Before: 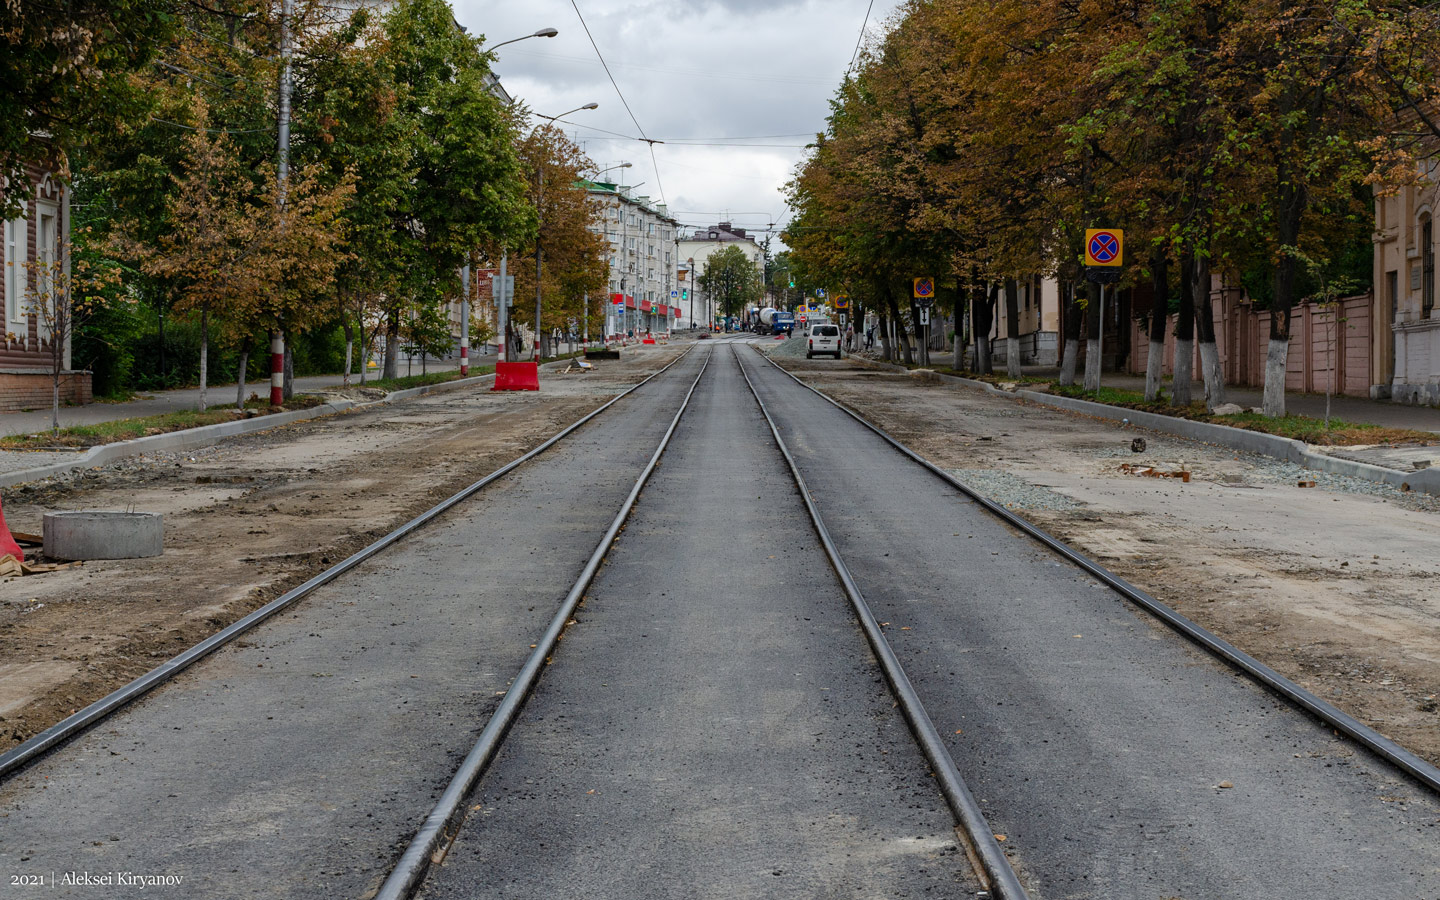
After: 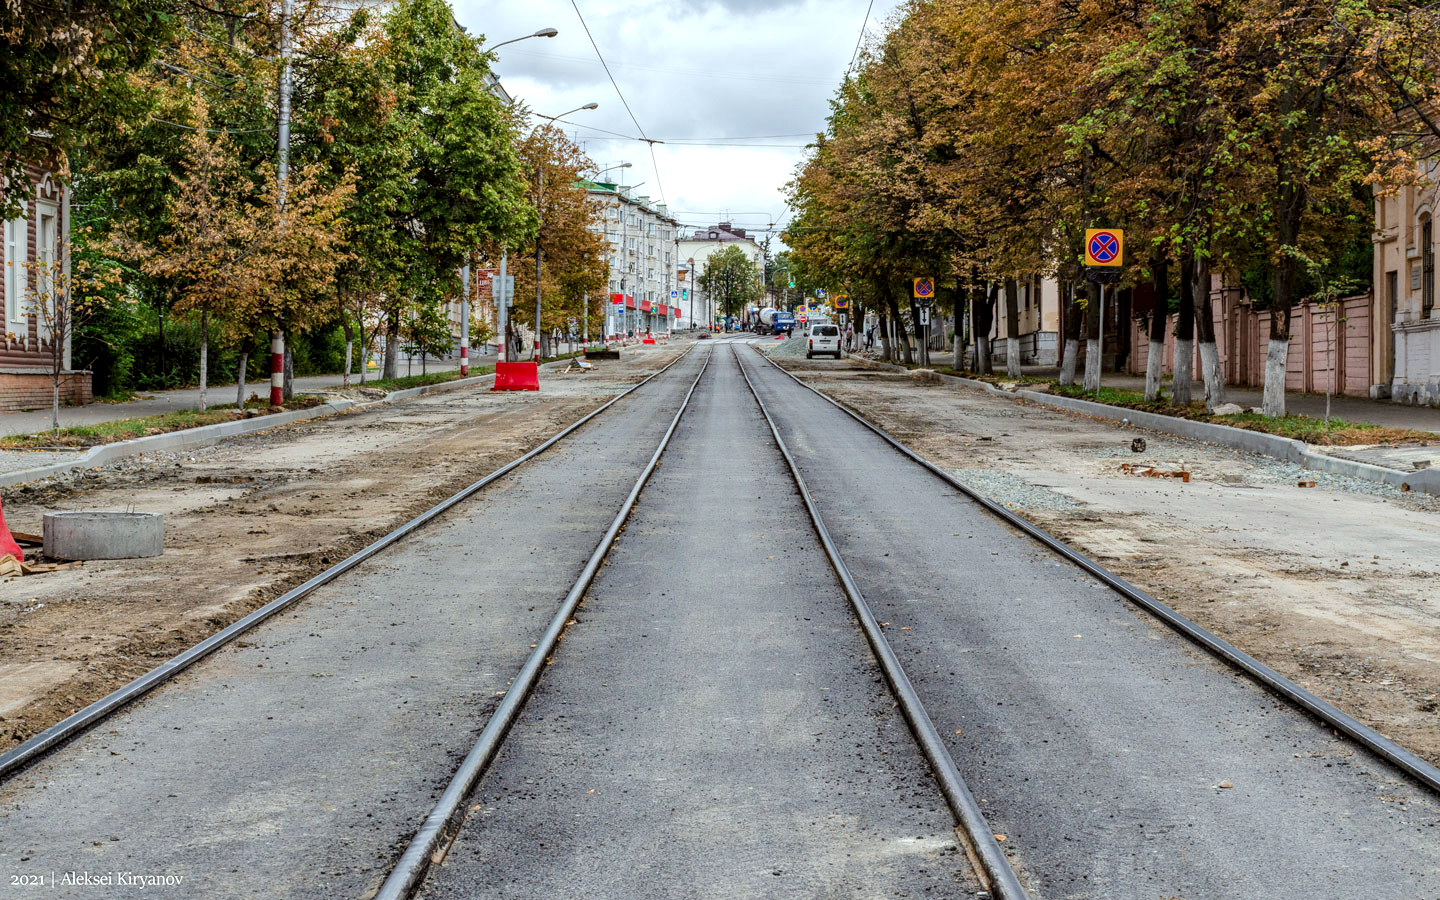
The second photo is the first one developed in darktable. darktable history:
local contrast: highlights 63%, detail 143%, midtone range 0.421
color correction: highlights a* -2.92, highlights b* -2.5, shadows a* 1.96, shadows b* 3.04
tone equalizer: -8 EV 0.968 EV, -7 EV 0.98 EV, -6 EV 0.987 EV, -5 EV 1.03 EV, -4 EV 1.04 EV, -3 EV 0.719 EV, -2 EV 0.5 EV, -1 EV 0.27 EV, edges refinement/feathering 500, mask exposure compensation -1.57 EV, preserve details no
